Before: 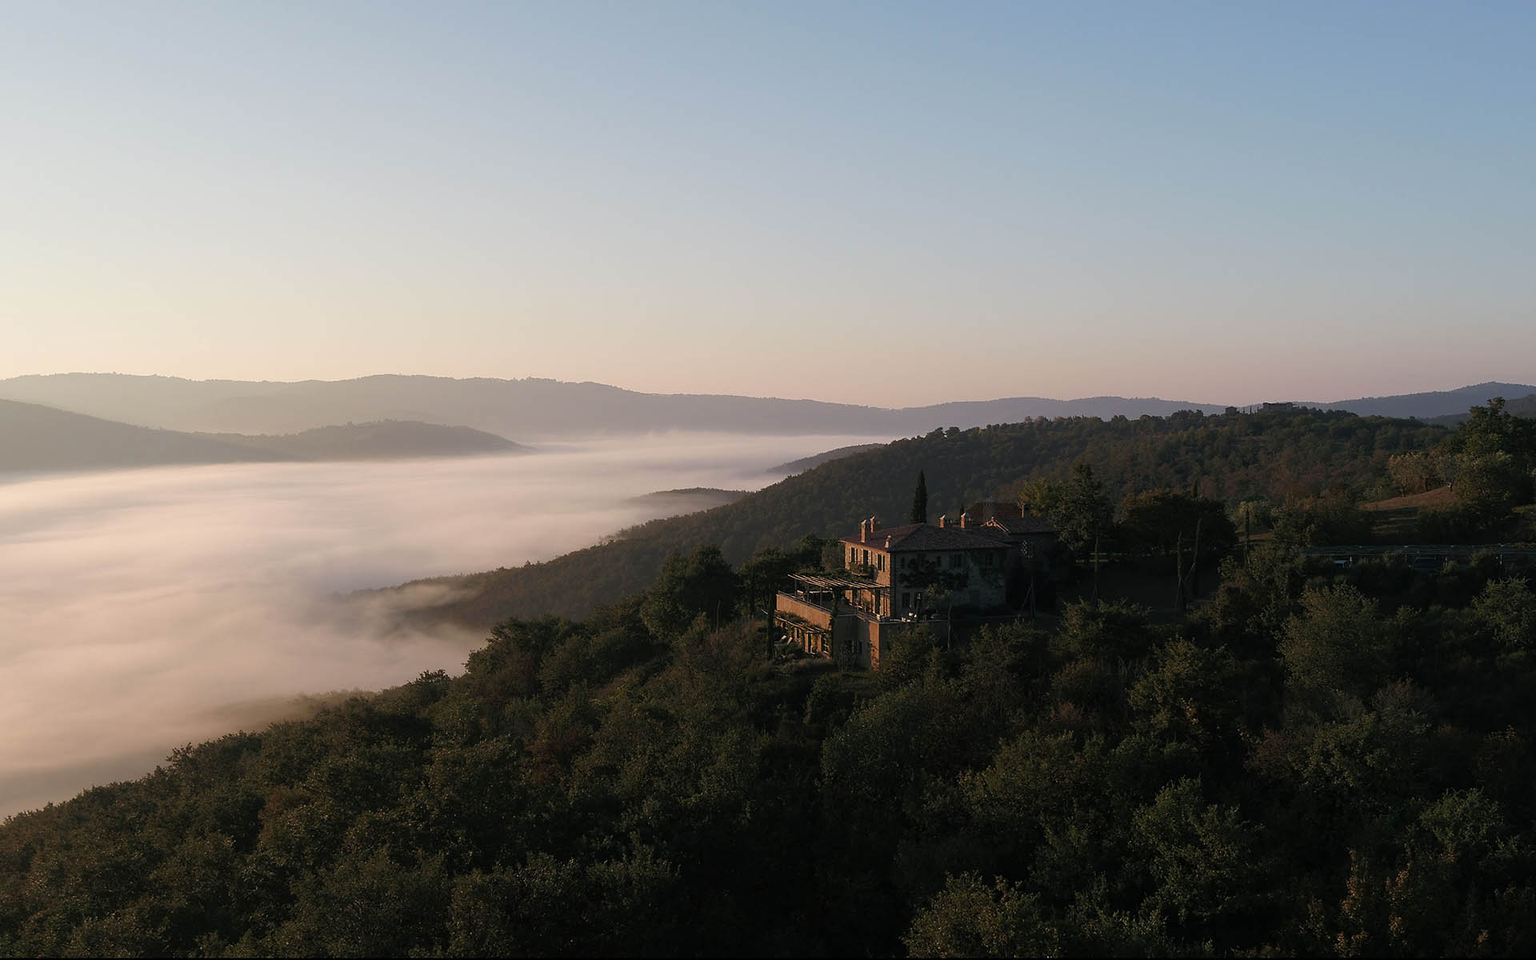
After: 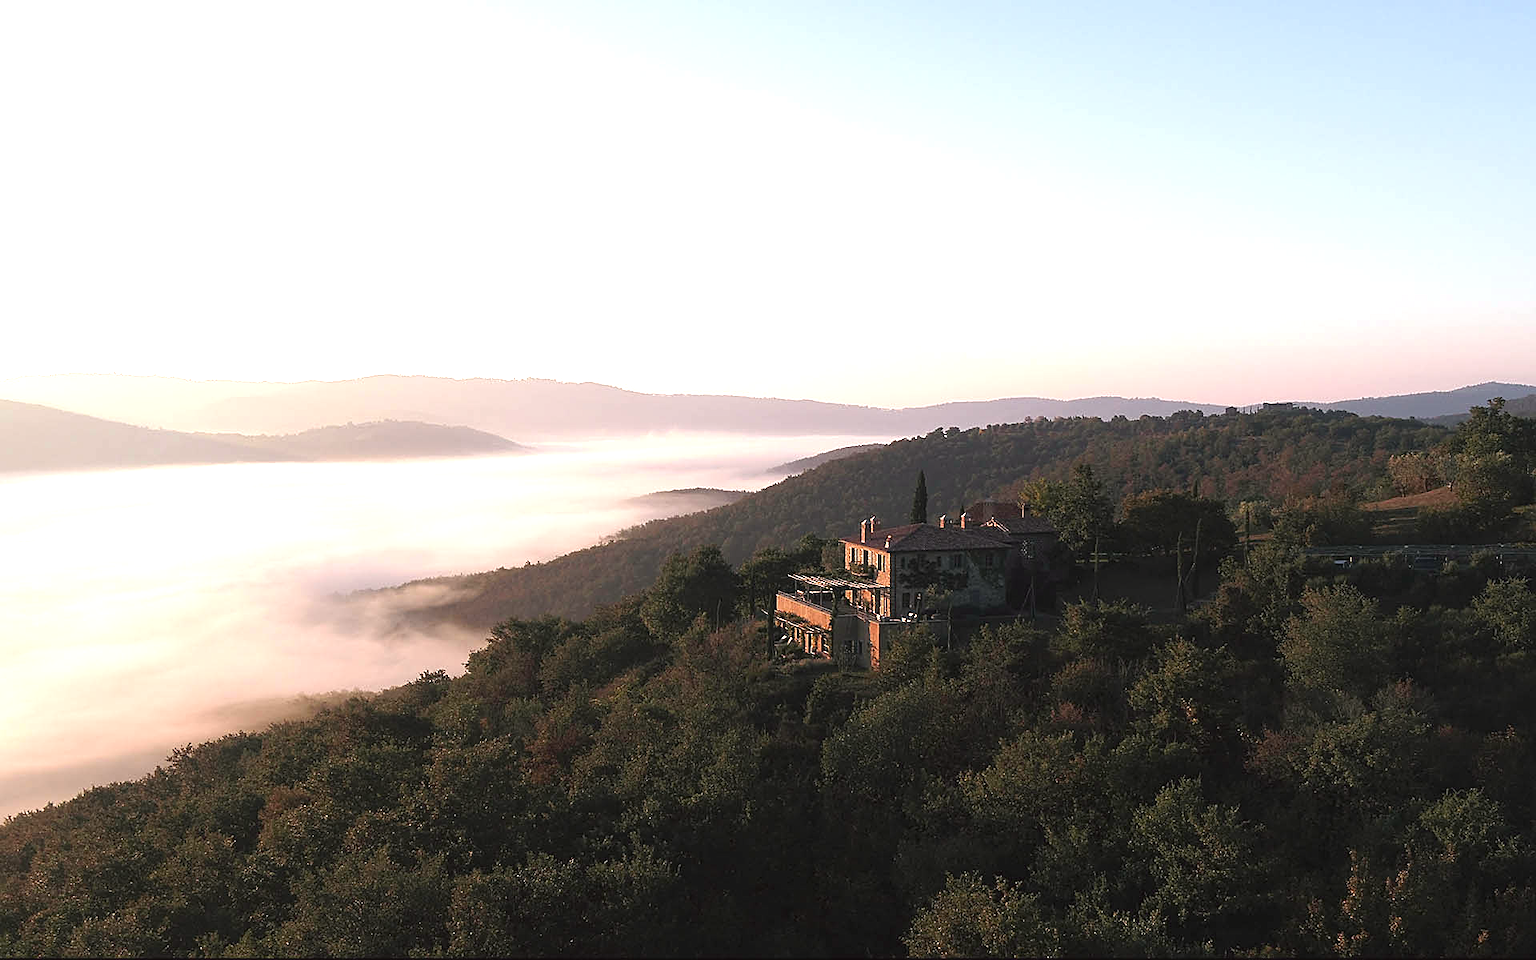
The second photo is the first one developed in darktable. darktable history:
sharpen: on, module defaults
tone curve: curves: ch0 [(0, 0.029) (0.253, 0.237) (1, 0.945)]; ch1 [(0, 0) (0.401, 0.42) (0.442, 0.47) (0.492, 0.498) (0.511, 0.523) (0.557, 0.565) (0.66, 0.683) (1, 1)]; ch2 [(0, 0) (0.394, 0.413) (0.5, 0.5) (0.578, 0.568) (1, 1)], color space Lab, independent channels, preserve colors none
exposure: black level correction 0, exposure 1.45 EV, compensate exposure bias true, compensate highlight preservation false
